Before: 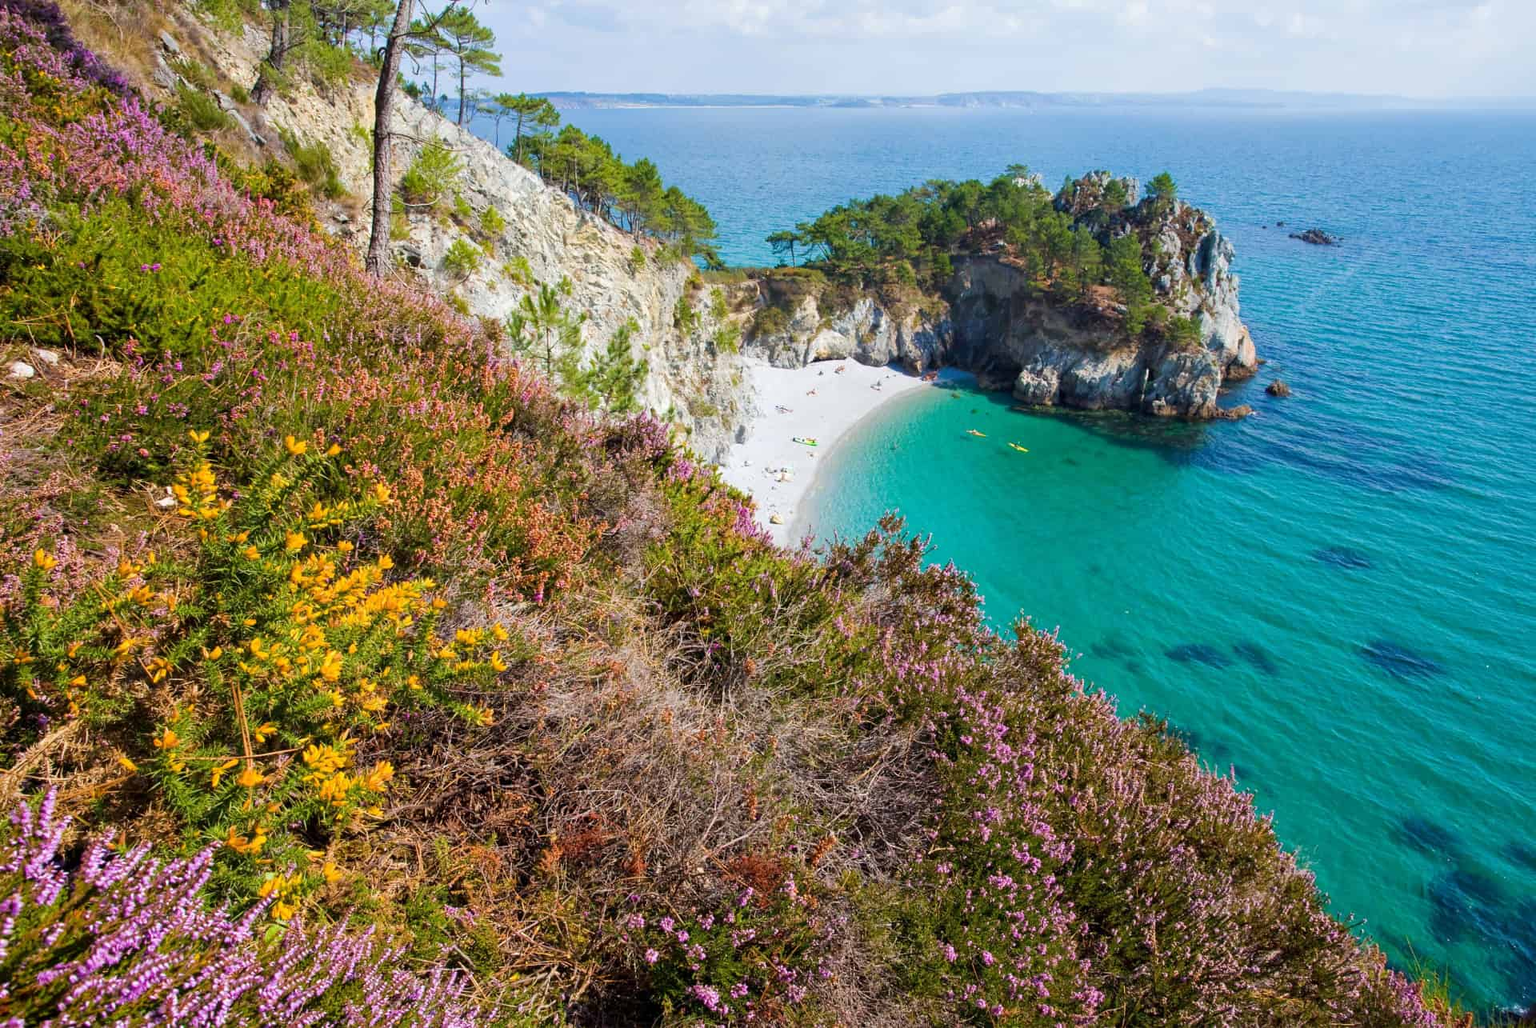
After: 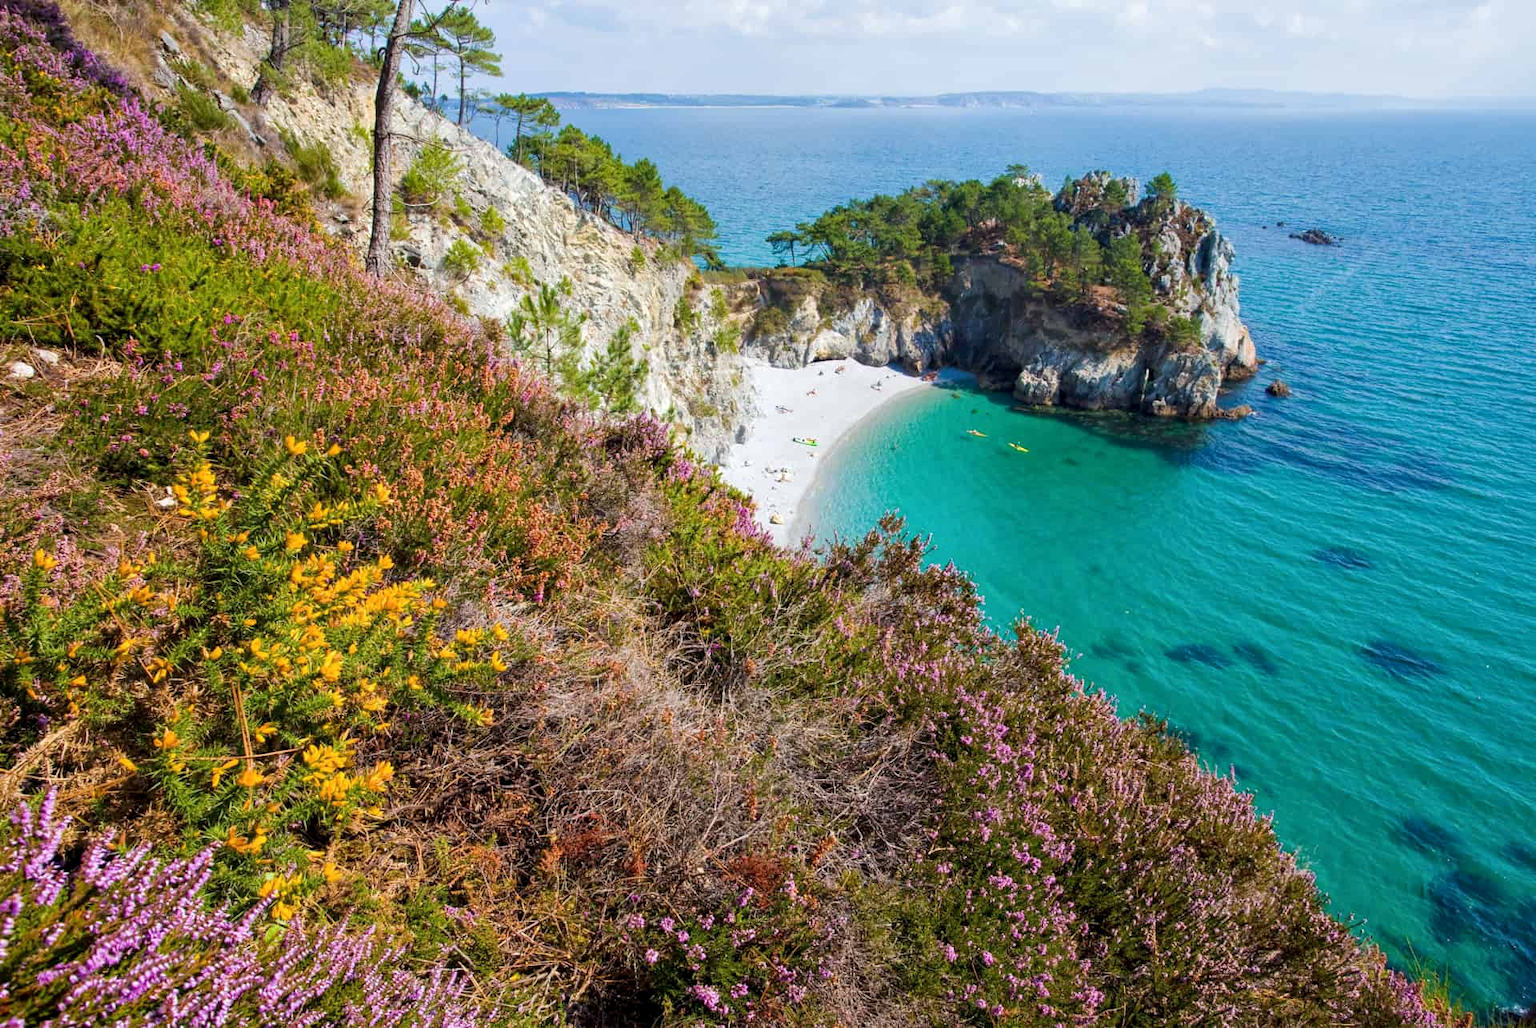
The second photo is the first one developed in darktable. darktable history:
local contrast: highlights 101%, shadows 101%, detail 120%, midtone range 0.2
